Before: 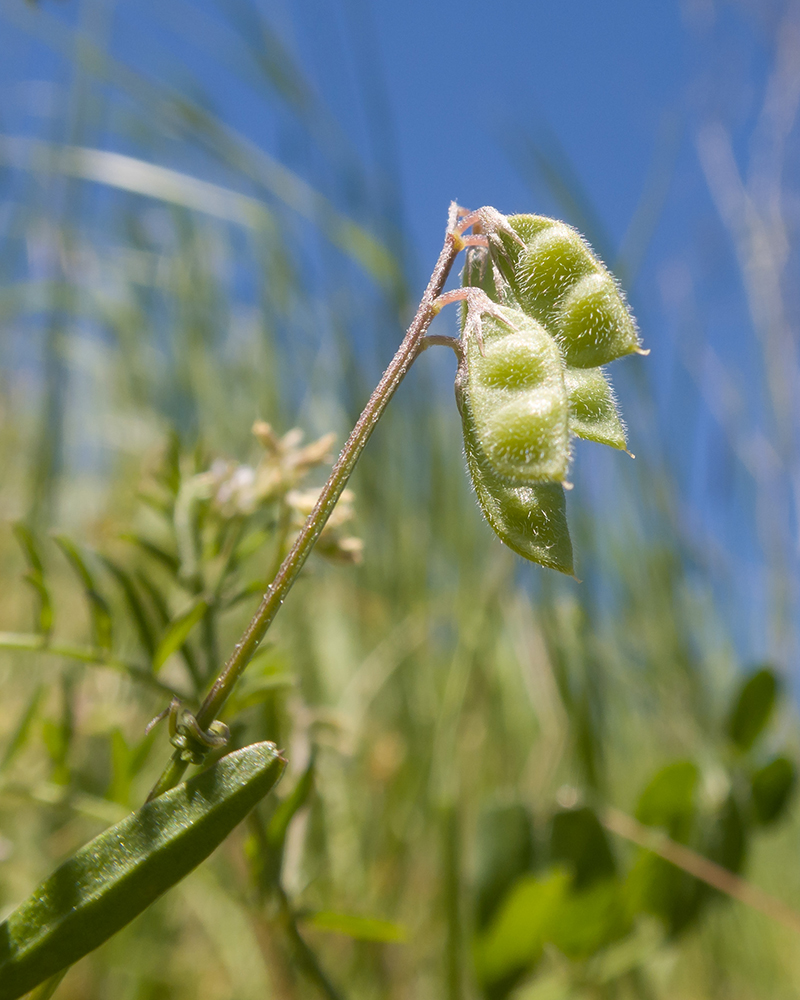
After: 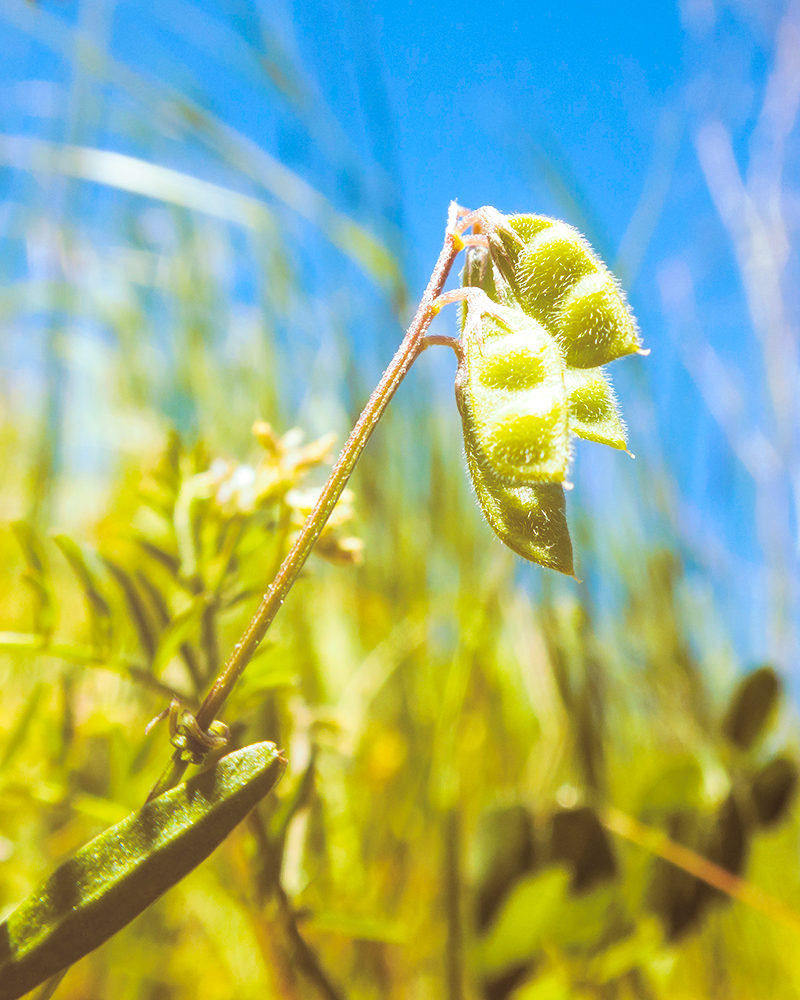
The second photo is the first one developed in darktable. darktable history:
base curve: curves: ch0 [(0, 0) (0.032, 0.025) (0.121, 0.166) (0.206, 0.329) (0.605, 0.79) (1, 1)], preserve colors none
shadows and highlights: shadows 37.27, highlights -28.18, soften with gaussian
local contrast: detail 110%
split-toning: highlights › hue 180°
bloom: size 38%, threshold 95%, strength 30%
color balance rgb: perceptual saturation grading › global saturation 36%, perceptual brilliance grading › global brilliance 10%, global vibrance 20%
